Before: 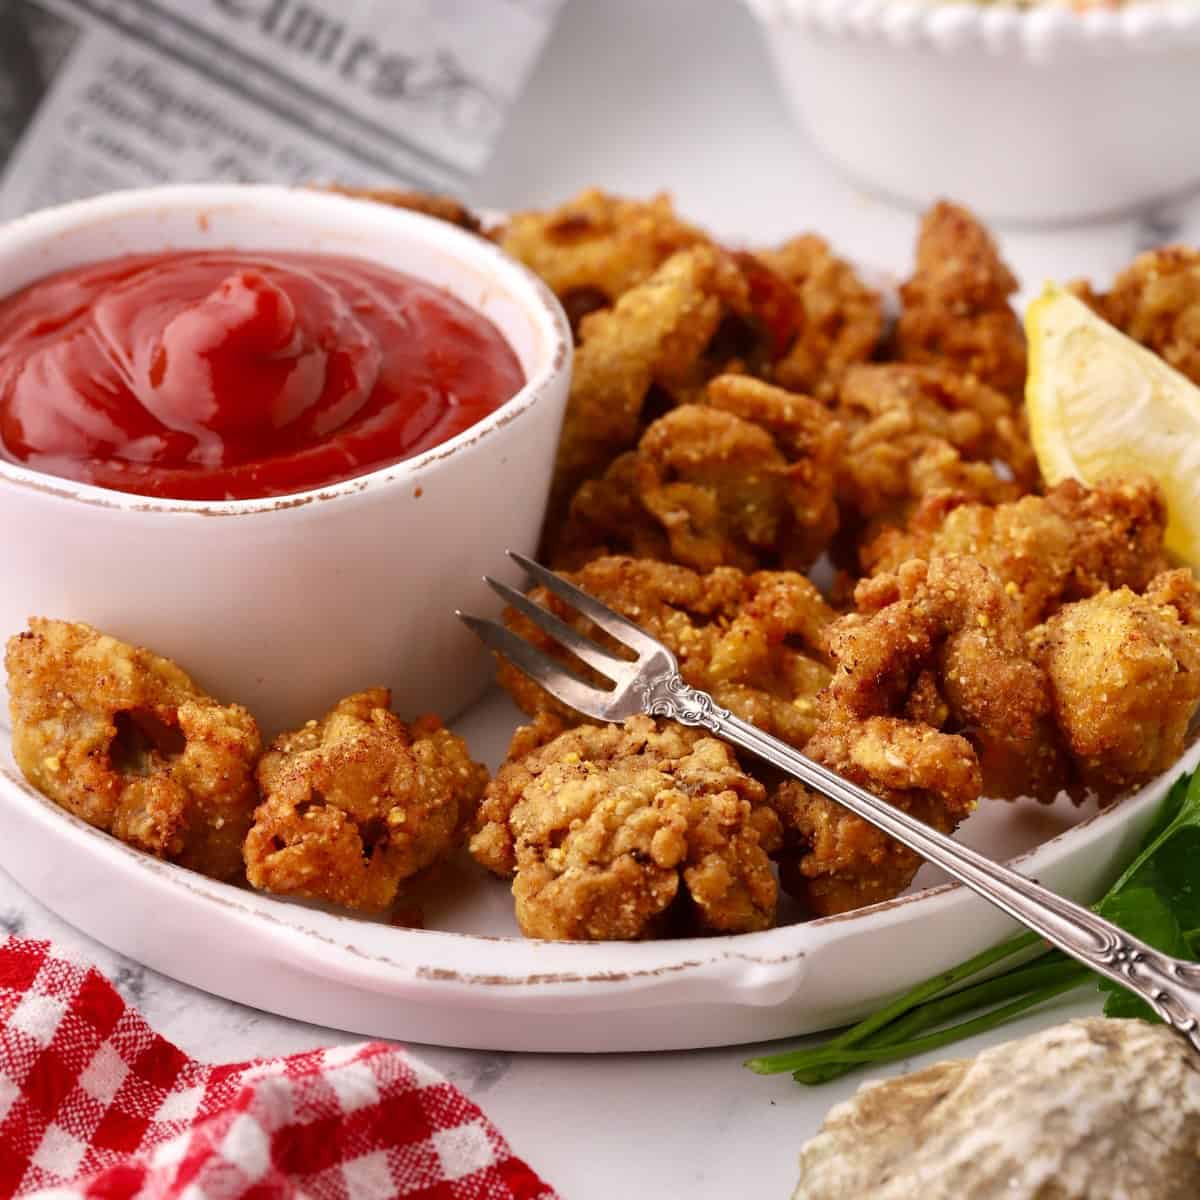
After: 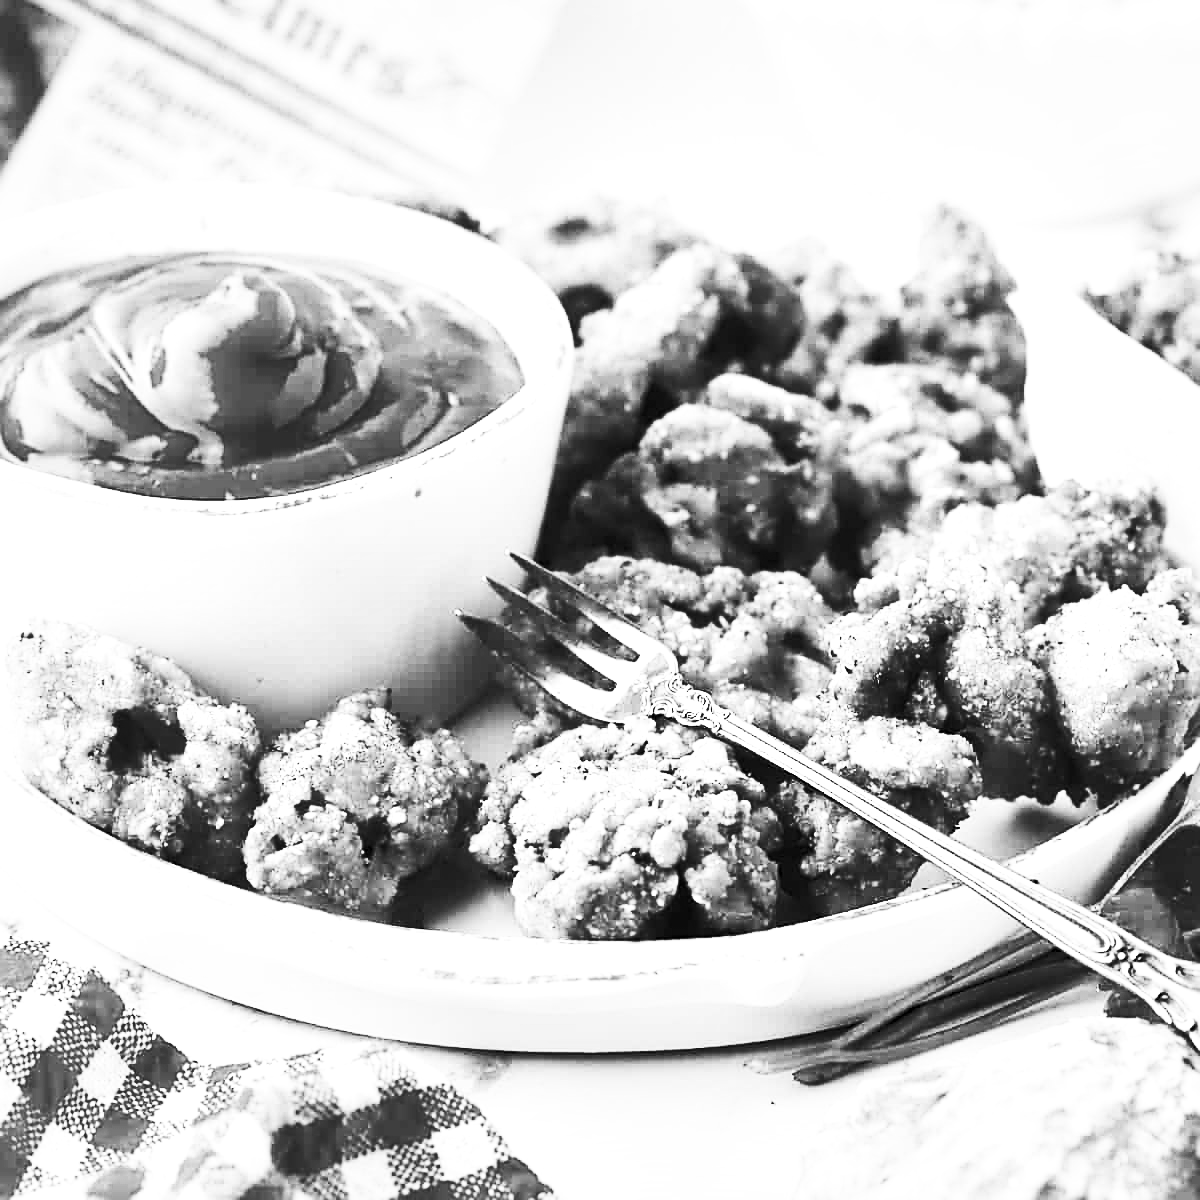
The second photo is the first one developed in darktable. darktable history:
local contrast: mode bilateral grid, contrast 20, coarseness 50, detail 132%, midtone range 0.2
sharpen: on, module defaults
contrast brightness saturation: contrast 0.53, brightness 0.47, saturation -1
base curve: curves: ch0 [(0, 0) (0.032, 0.037) (0.105, 0.228) (0.435, 0.76) (0.856, 0.983) (1, 1)]
white balance: red 0.871, blue 1.249
